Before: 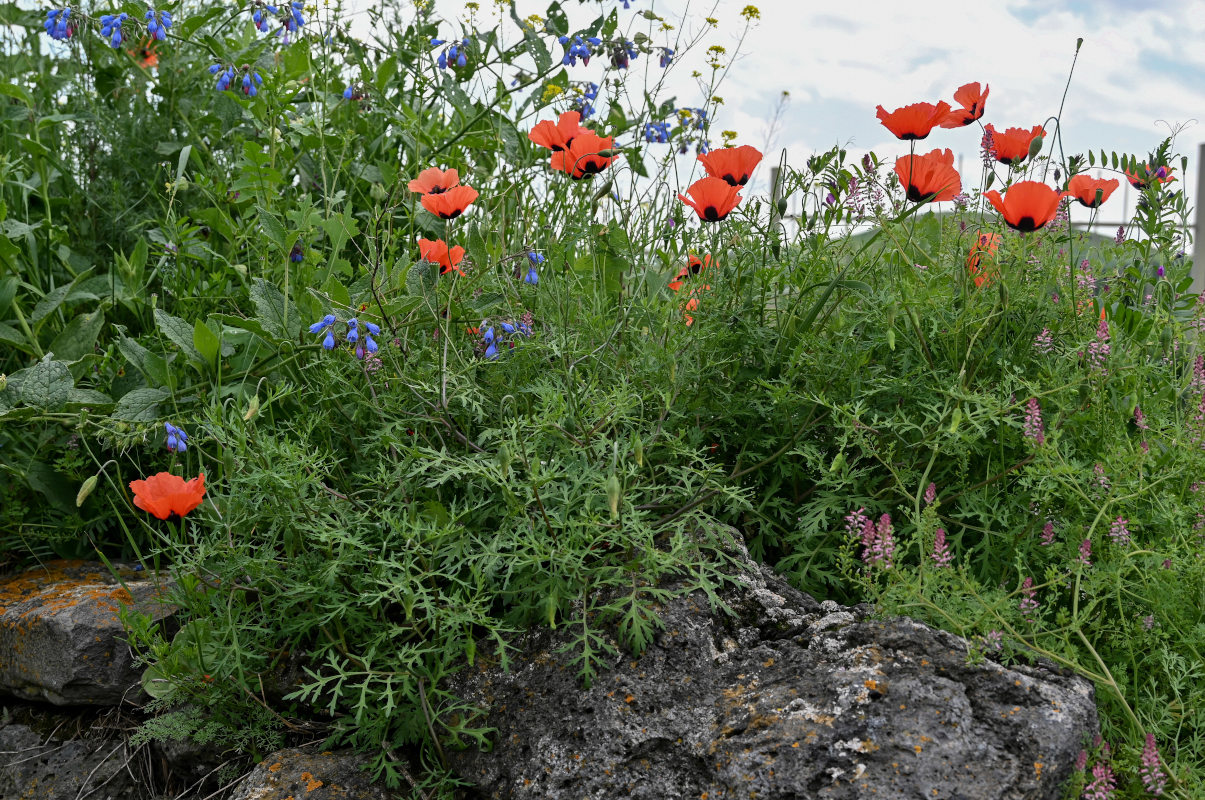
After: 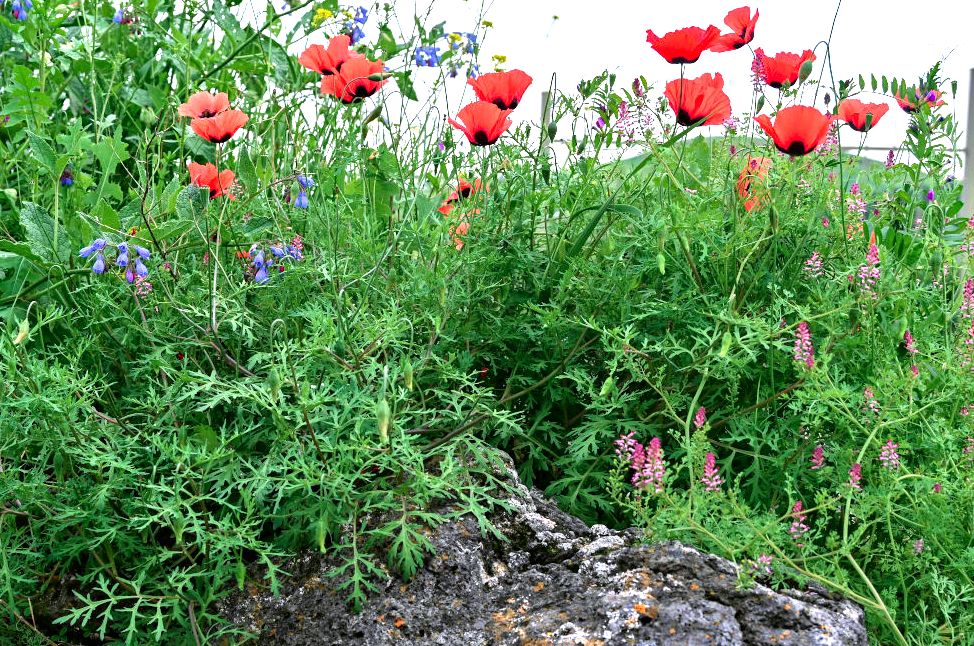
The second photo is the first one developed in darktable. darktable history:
exposure: exposure 1.223 EV, compensate highlight preservation false
tone curve: curves: ch0 [(0, 0) (0.059, 0.027) (0.162, 0.125) (0.304, 0.279) (0.547, 0.532) (0.828, 0.815) (1, 0.983)]; ch1 [(0, 0) (0.23, 0.166) (0.34, 0.298) (0.371, 0.334) (0.435, 0.413) (0.477, 0.469) (0.499, 0.498) (0.529, 0.544) (0.559, 0.587) (0.743, 0.798) (1, 1)]; ch2 [(0, 0) (0.431, 0.414) (0.498, 0.503) (0.524, 0.531) (0.568, 0.567) (0.6, 0.597) (0.643, 0.631) (0.74, 0.721) (1, 1)], color space Lab, independent channels, preserve colors none
crop: left 19.159%, top 9.58%, bottom 9.58%
white balance: red 0.984, blue 1.059
velvia: on, module defaults
haze removal: compatibility mode true, adaptive false
